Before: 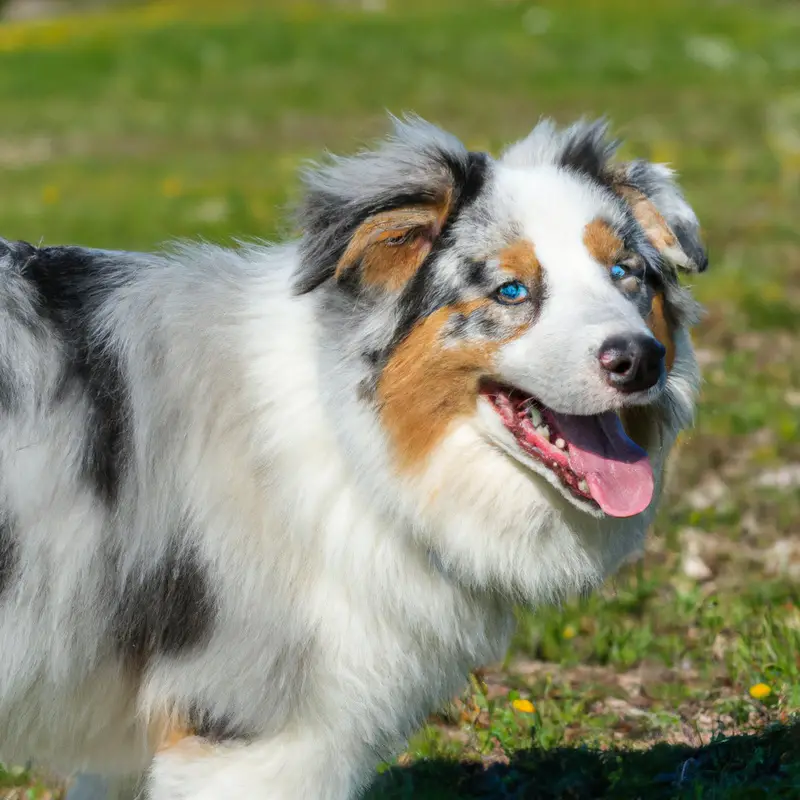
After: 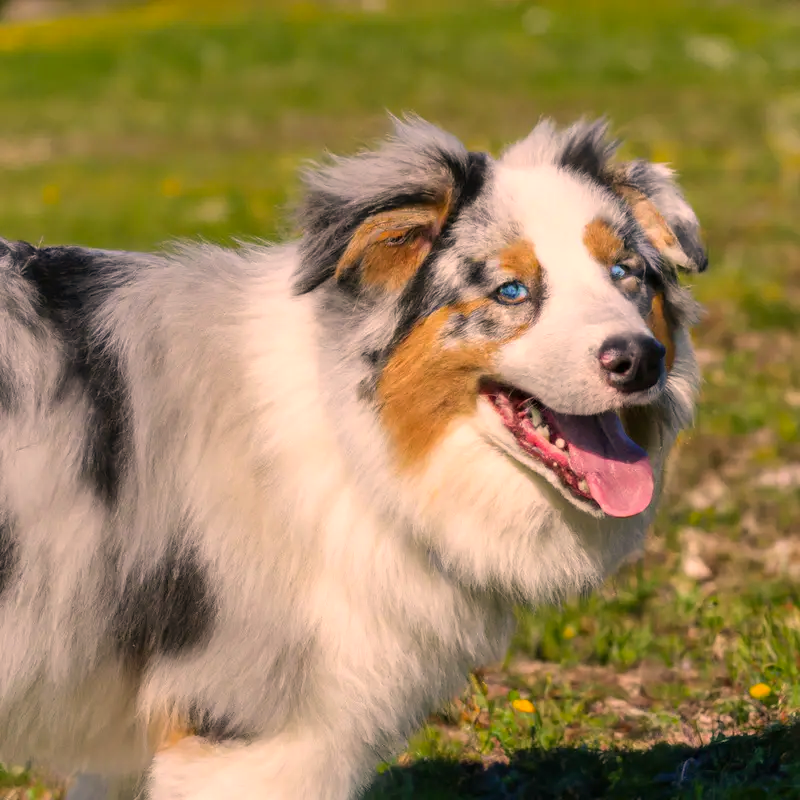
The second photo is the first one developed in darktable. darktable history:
color correction: highlights a* 17.8, highlights b* 18.65
